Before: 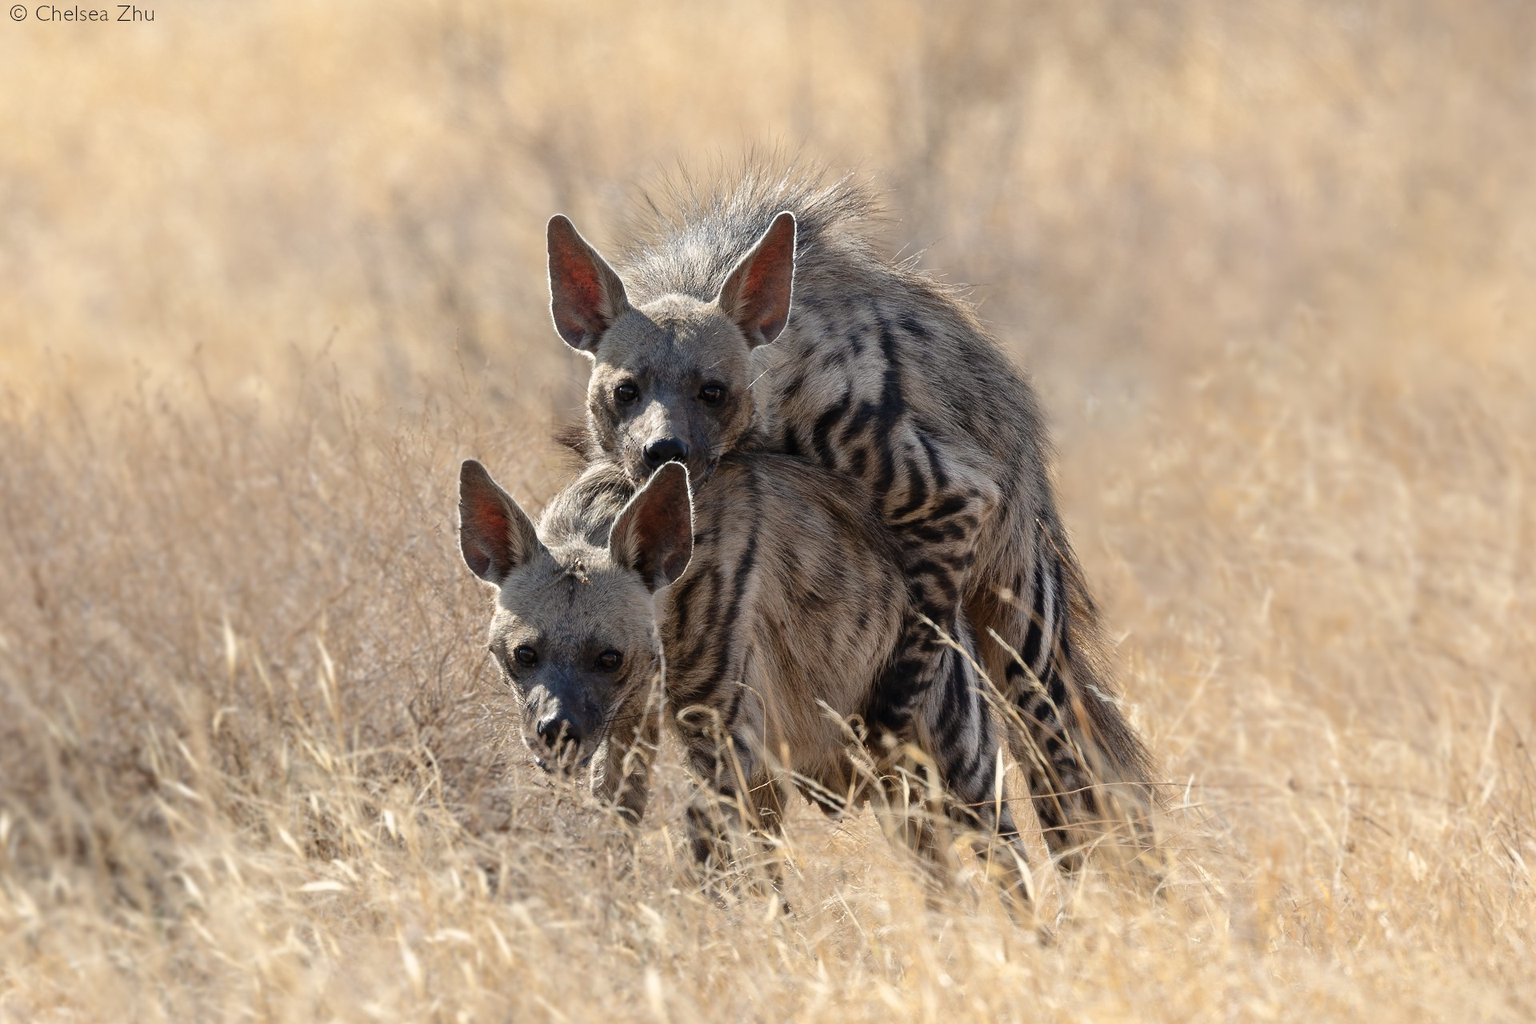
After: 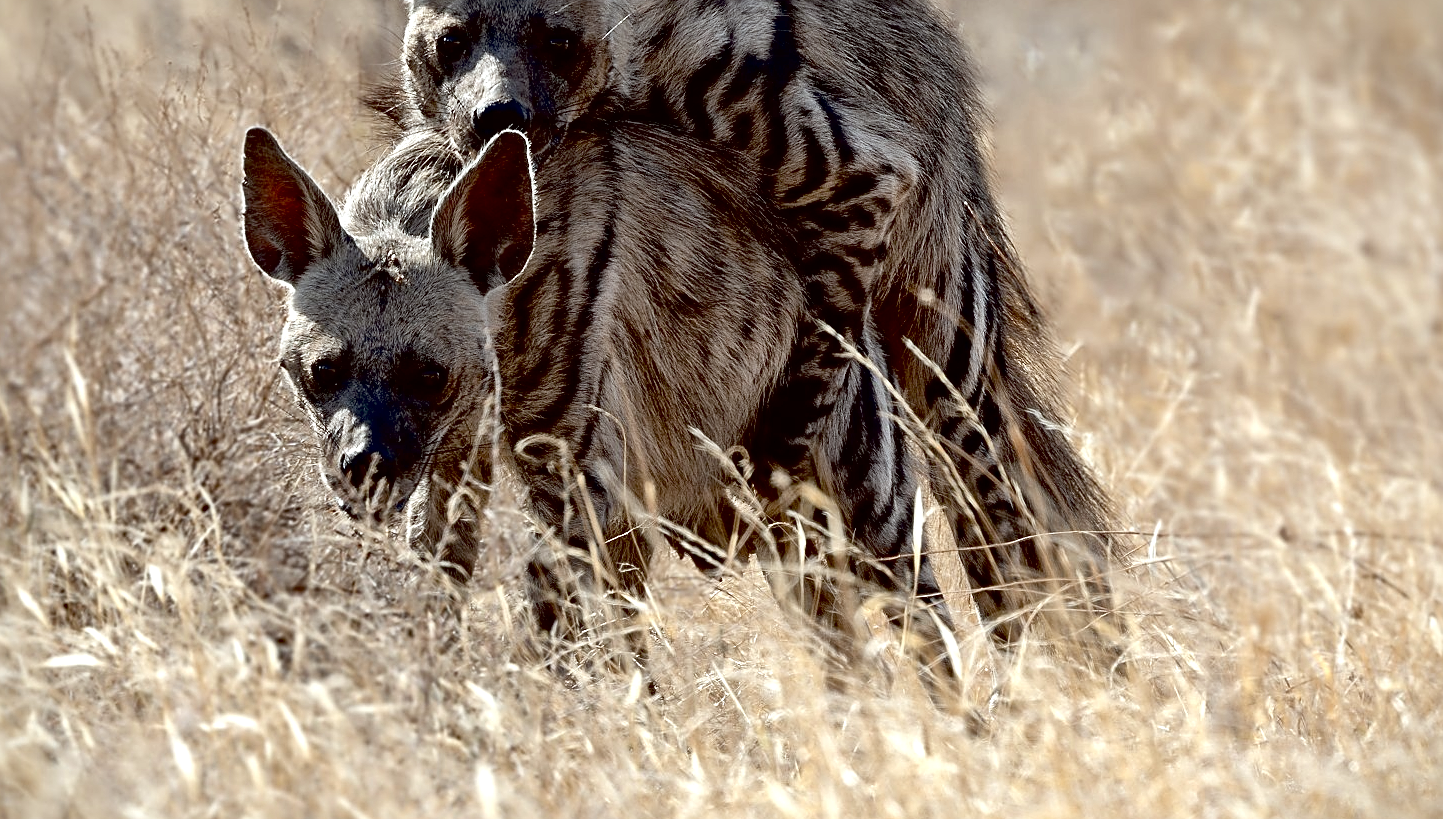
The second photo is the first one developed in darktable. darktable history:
crop and rotate: left 17.28%, top 34.962%, right 7.554%, bottom 1.008%
sharpen: on, module defaults
local contrast: mode bilateral grid, contrast 21, coarseness 50, detail 144%, midtone range 0.2
exposure: black level correction 0.025, exposure 0.185 EV, compensate highlight preservation false
vignetting: fall-off start 100.99%, saturation -0.027, width/height ratio 1.304
contrast brightness saturation: contrast 0.061, brightness -0.01, saturation -0.215
haze removal: compatibility mode true, adaptive false
color correction: highlights a* -2.74, highlights b* -2.66, shadows a* 2.41, shadows b* 2.97
